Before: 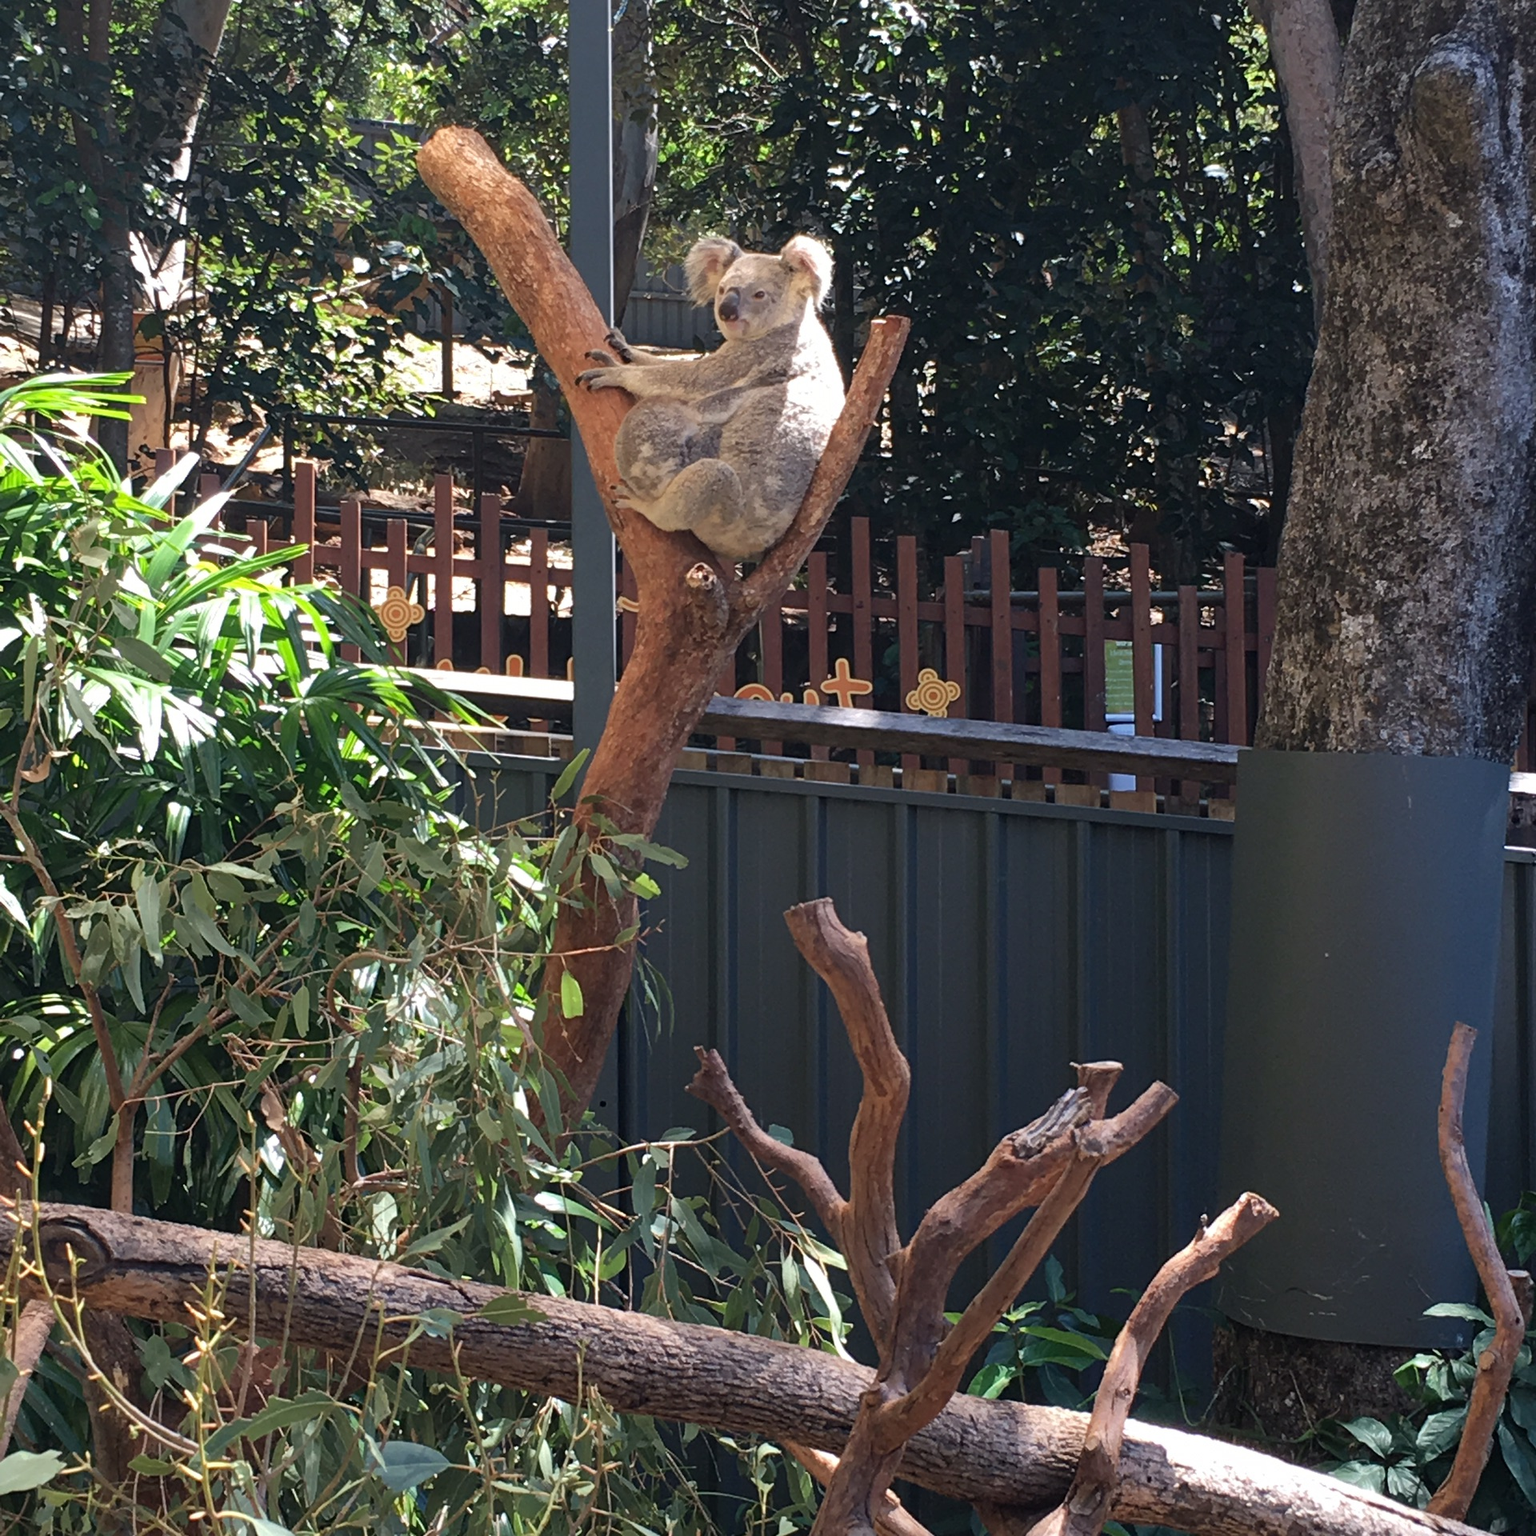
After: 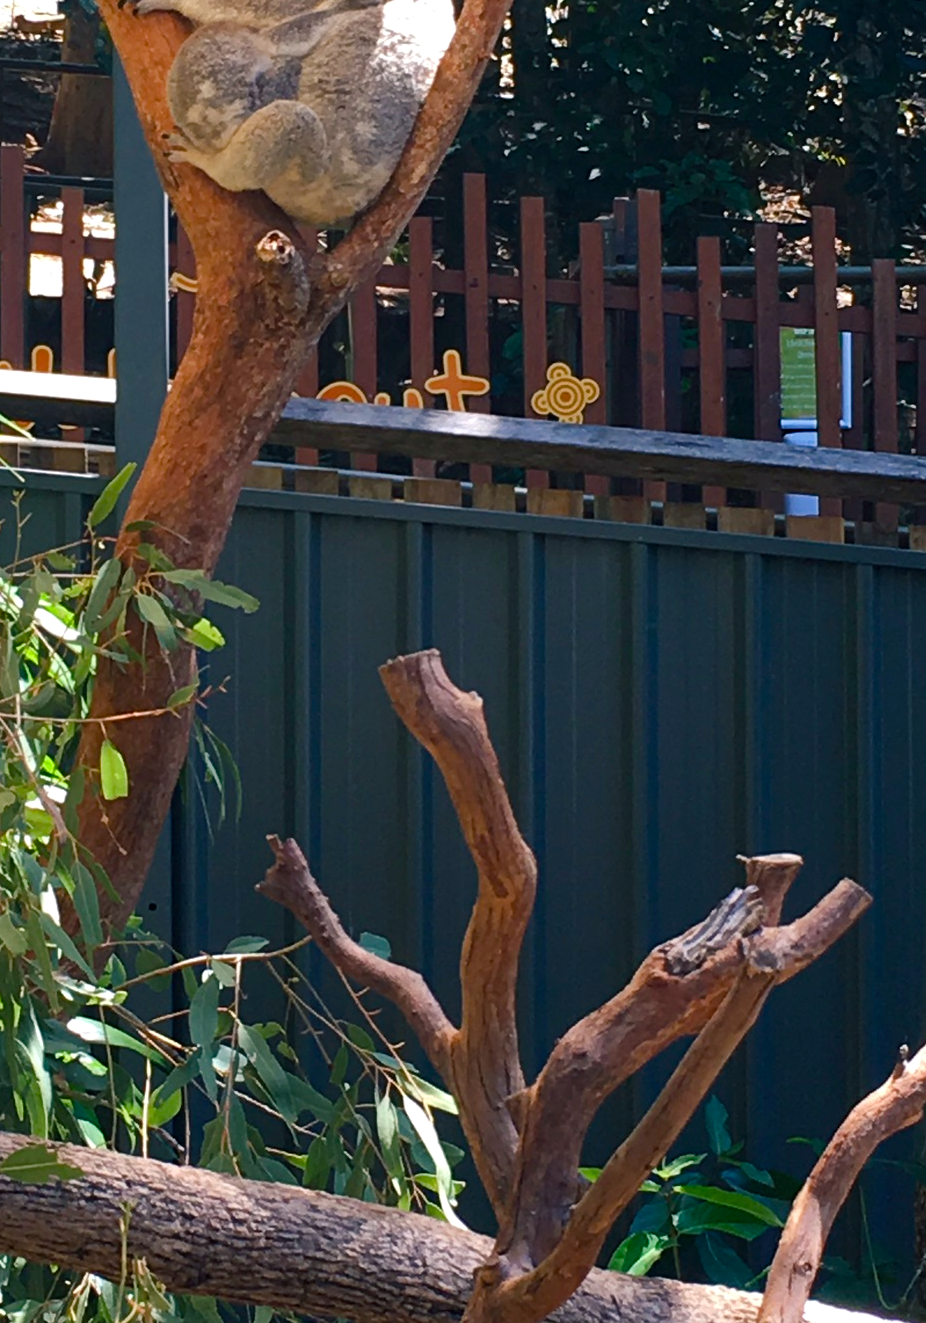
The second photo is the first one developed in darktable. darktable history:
color balance rgb: shadows lift › luminance -7.533%, shadows lift › chroma 2.398%, shadows lift › hue 203°, linear chroma grading › global chroma 9.909%, perceptual saturation grading › global saturation 26.419%, perceptual saturation grading › highlights -28.851%, perceptual saturation grading › mid-tones 15.769%, perceptual saturation grading › shadows 32.875%, contrast 4.908%
crop: left 31.347%, top 24.683%, right 20.385%, bottom 6.401%
